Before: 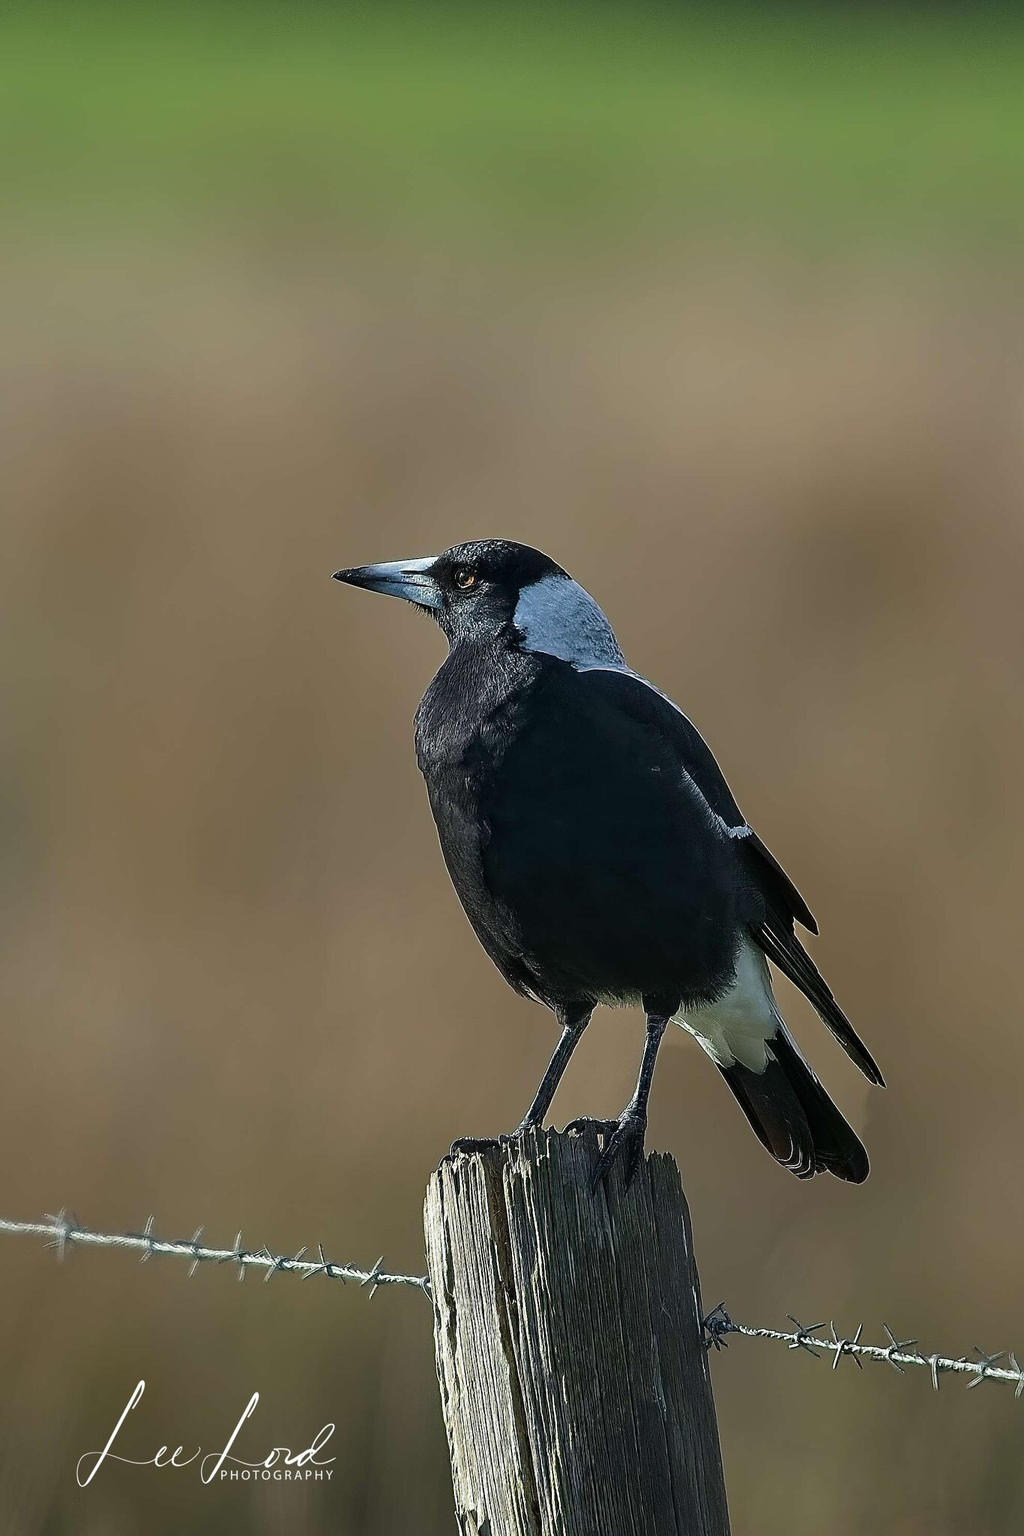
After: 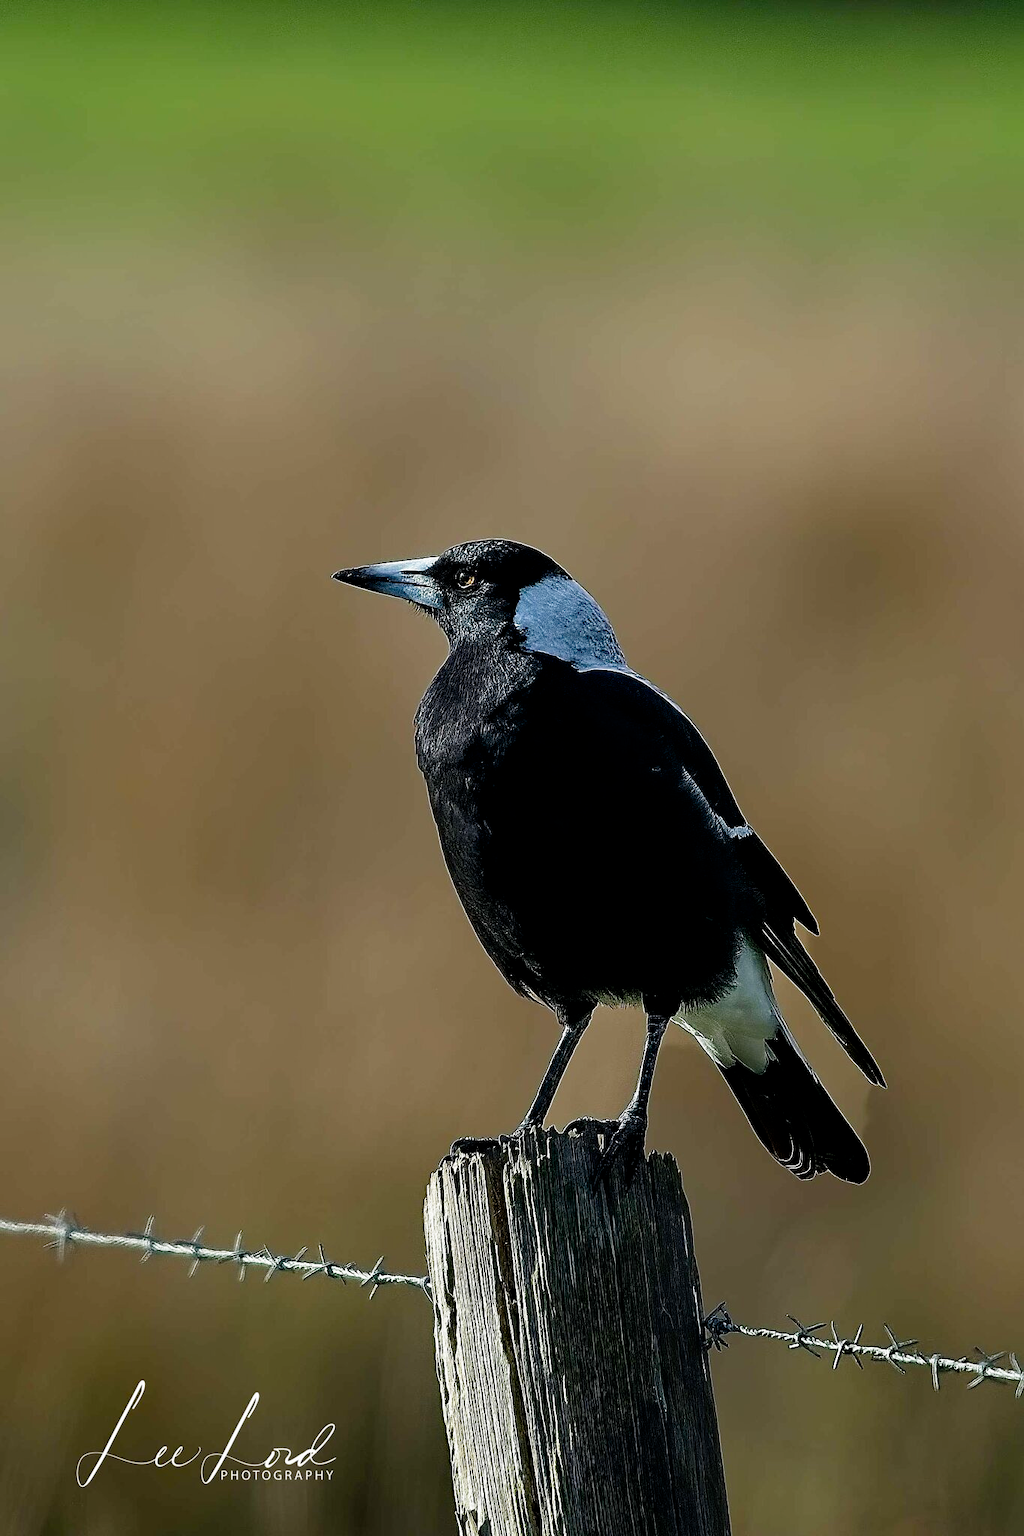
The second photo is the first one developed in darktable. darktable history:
filmic rgb: black relative exposure -6.33 EV, white relative exposure 2.79 EV, target black luminance 0%, hardness 4.64, latitude 67.5%, contrast 1.284, shadows ↔ highlights balance -3.29%, preserve chrominance no, color science v4 (2020), iterations of high-quality reconstruction 0, contrast in shadows soft, contrast in highlights soft
exposure: black level correction 0, compensate exposure bias true, compensate highlight preservation false
